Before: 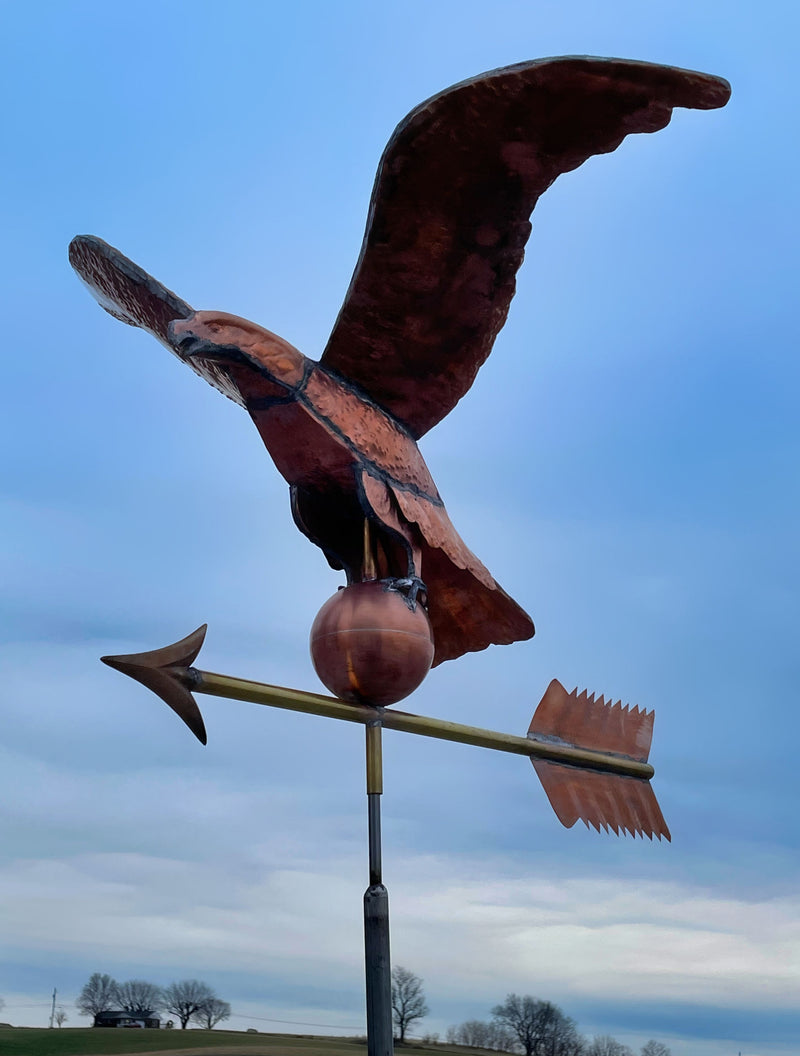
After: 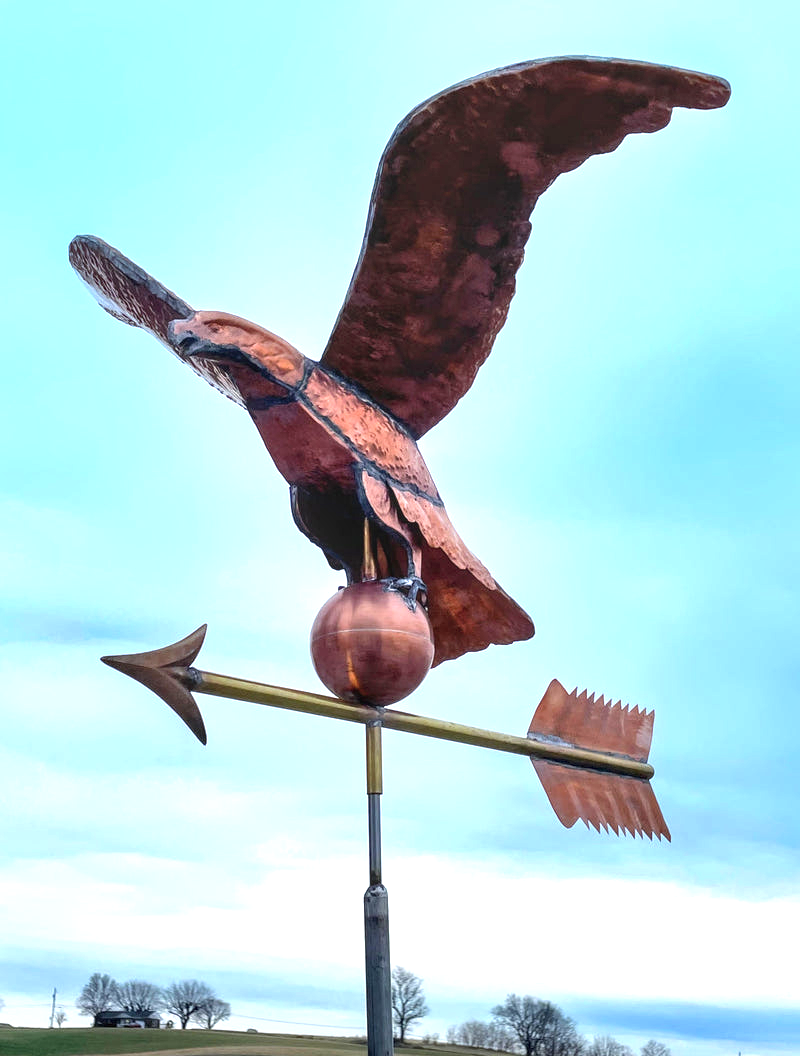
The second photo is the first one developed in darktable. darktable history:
local contrast: on, module defaults
exposure: black level correction 0, exposure 1.388 EV, compensate exposure bias true, compensate highlight preservation false
